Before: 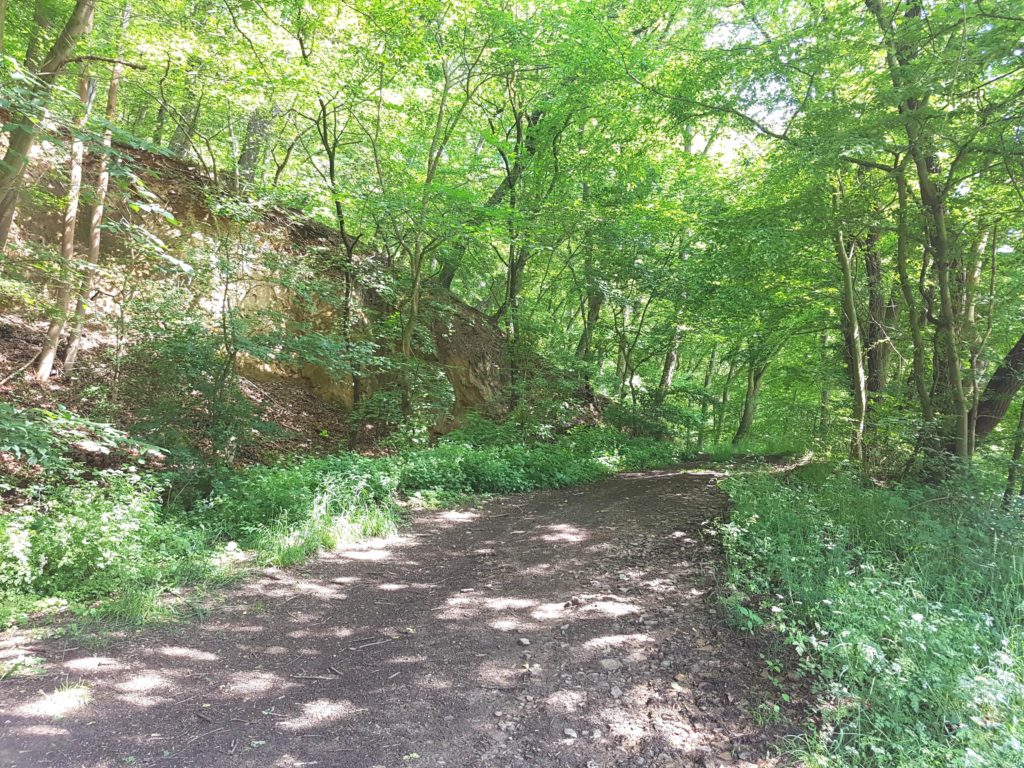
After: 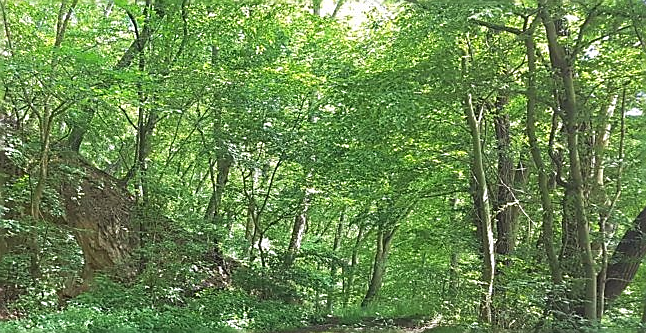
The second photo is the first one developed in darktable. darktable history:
sharpen: radius 1.356, amount 1.24, threshold 0.716
crop: left 36.283%, top 17.948%, right 0.545%, bottom 38.644%
